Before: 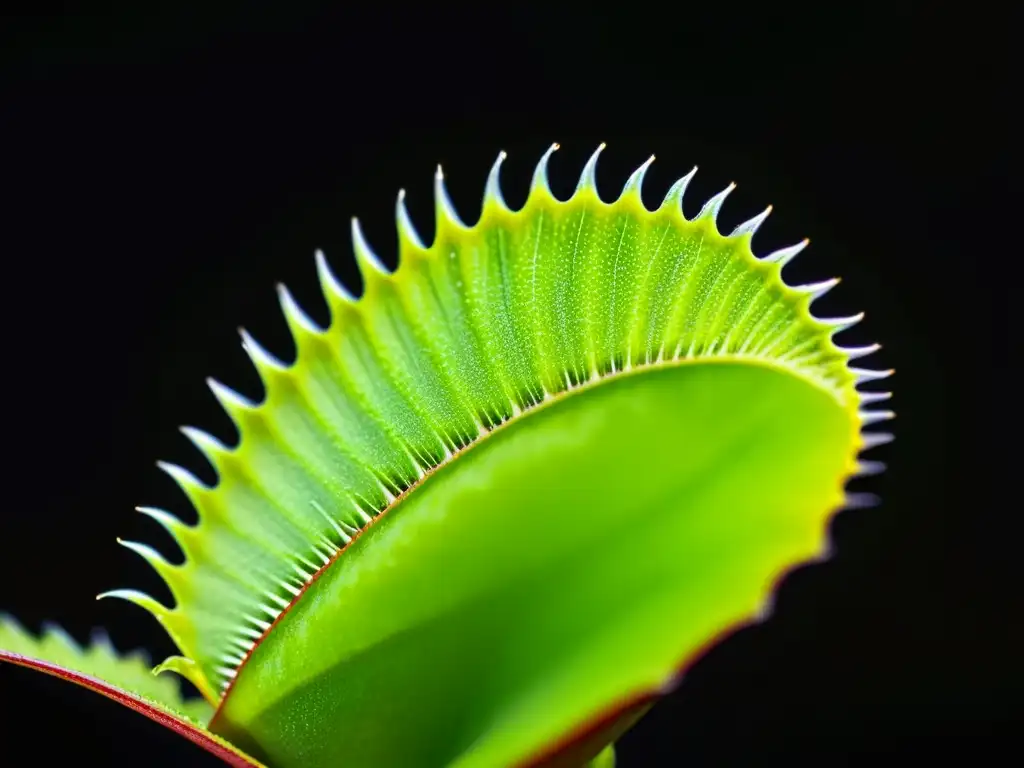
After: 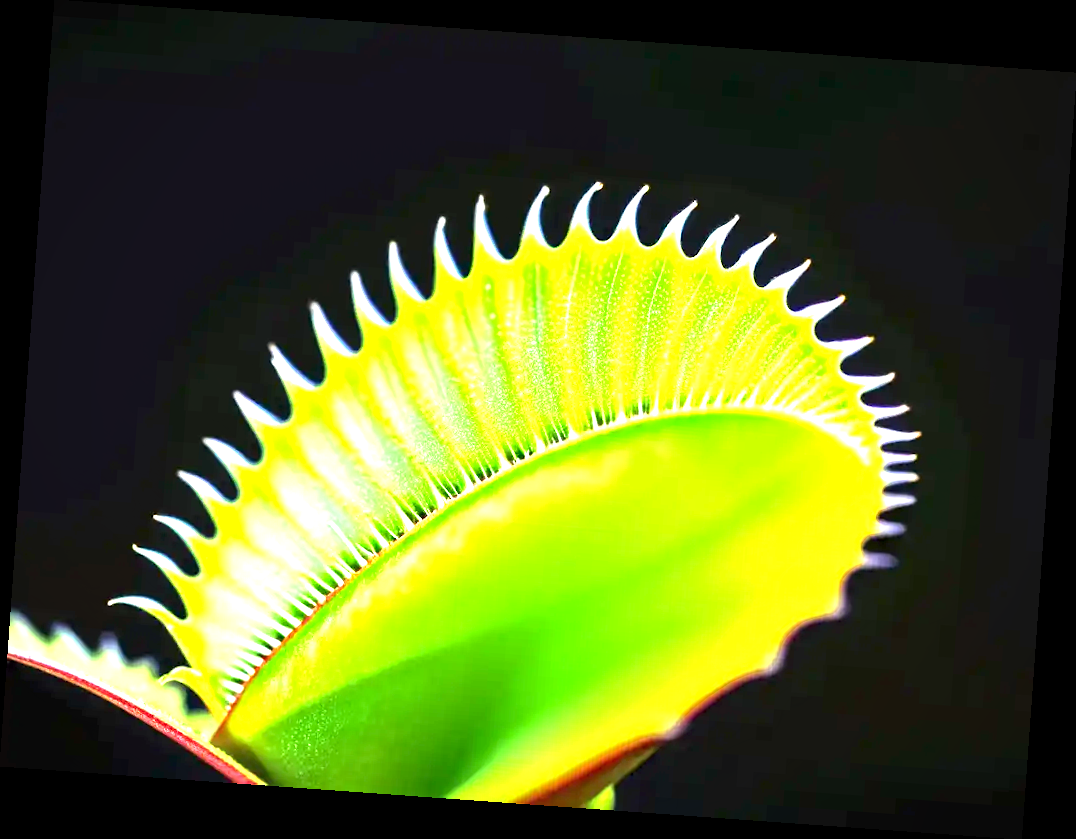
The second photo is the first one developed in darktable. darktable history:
rotate and perspective: rotation 4.1°, automatic cropping off
exposure: exposure 2.003 EV, compensate highlight preservation false
vignetting: fall-off radius 60.92%
contrast equalizer: octaves 7, y [[0.6 ×6], [0.55 ×6], [0 ×6], [0 ×6], [0 ×6]], mix 0.29
